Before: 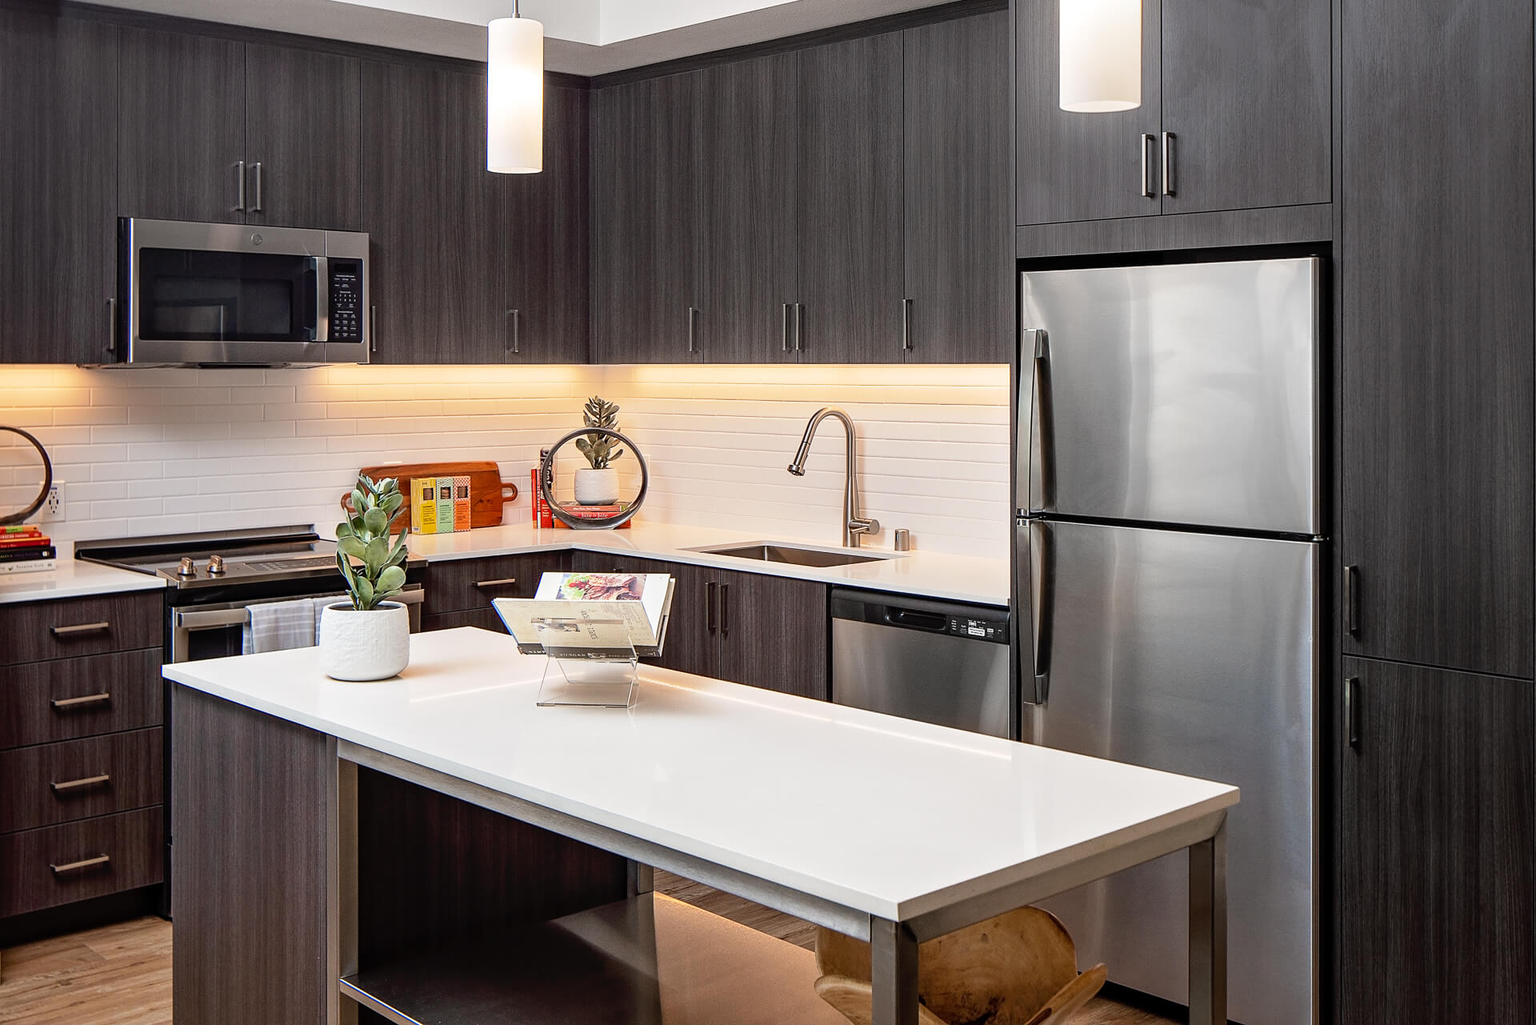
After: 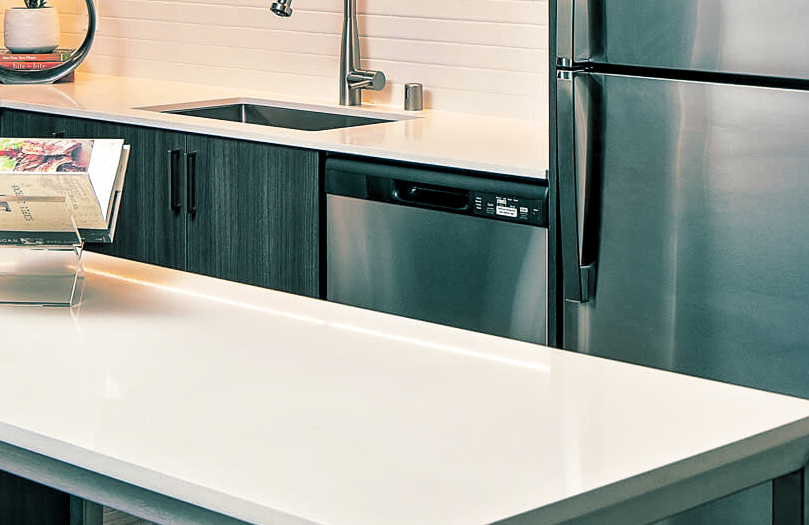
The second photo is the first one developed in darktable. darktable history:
color balance rgb: perceptual saturation grading › global saturation 20%, global vibrance 20%
local contrast: mode bilateral grid, contrast 25, coarseness 60, detail 151%, midtone range 0.2
crop: left 37.221%, top 45.169%, right 20.63%, bottom 13.777%
split-toning: shadows › hue 186.43°, highlights › hue 49.29°, compress 30.29%
